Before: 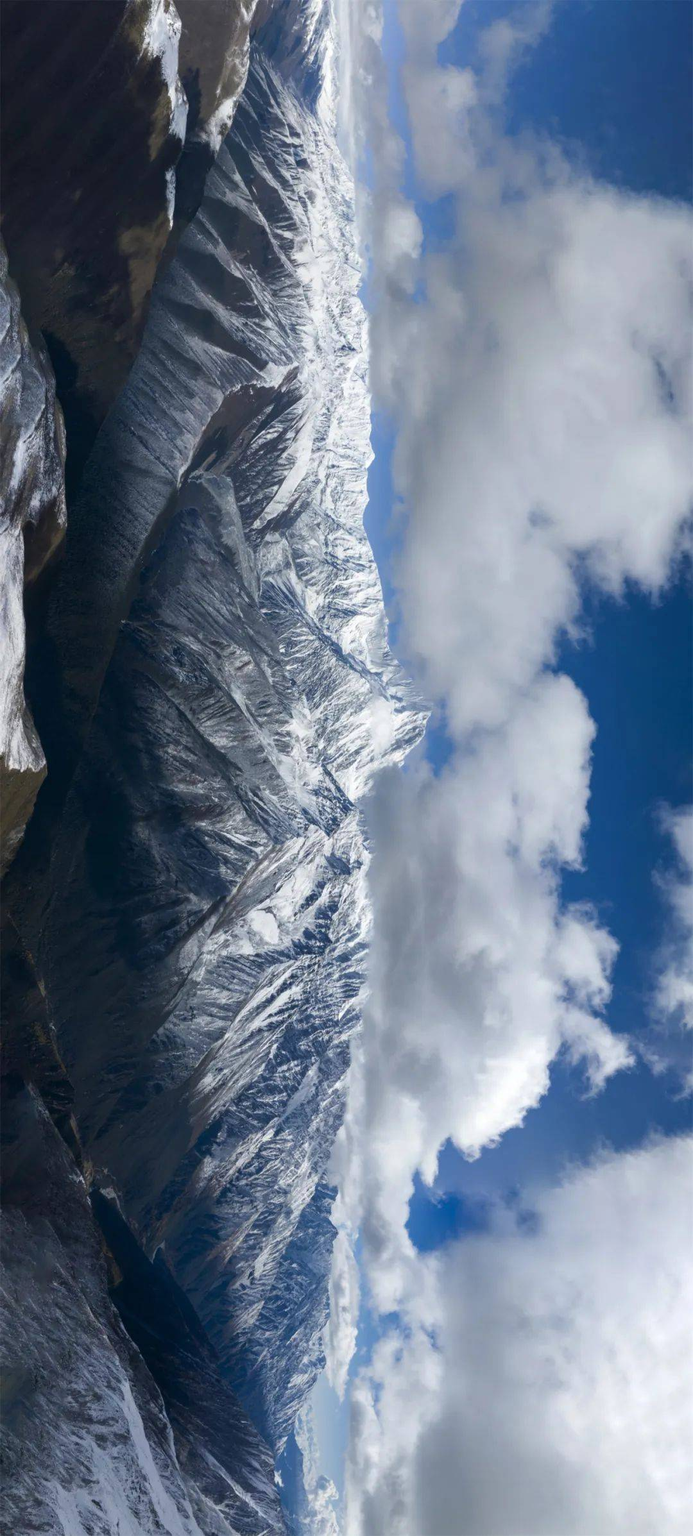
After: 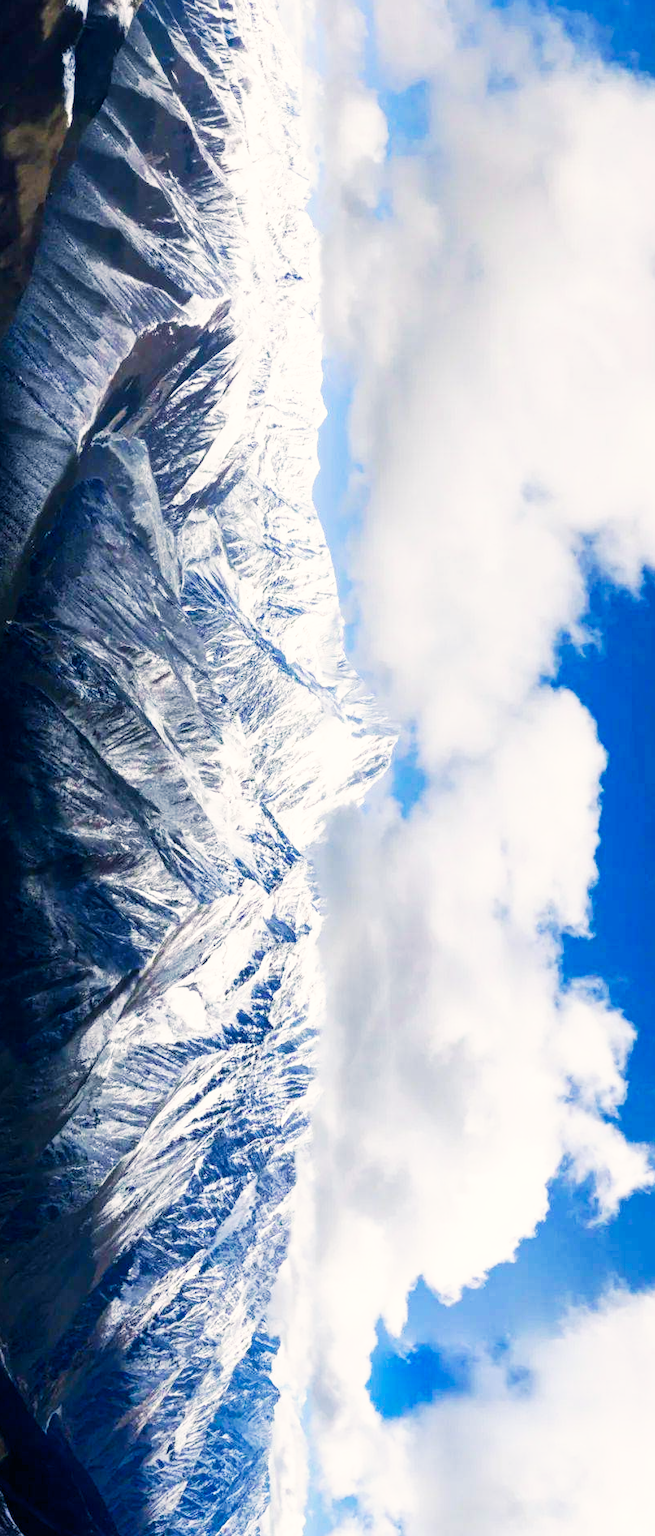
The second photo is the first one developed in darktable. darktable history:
base curve: curves: ch0 [(0, 0) (0.007, 0.004) (0.027, 0.03) (0.046, 0.07) (0.207, 0.54) (0.442, 0.872) (0.673, 0.972) (1, 1)], preserve colors none
color balance rgb: highlights gain › chroma 2.071%, highlights gain › hue 63.19°, global offset › luminance -0.402%, perceptual saturation grading › global saturation 0.828%
crop: left 16.769%, top 8.435%, right 8.364%, bottom 12.452%
color correction: highlights a* 0.919, highlights b* 2.77, saturation 1.1
